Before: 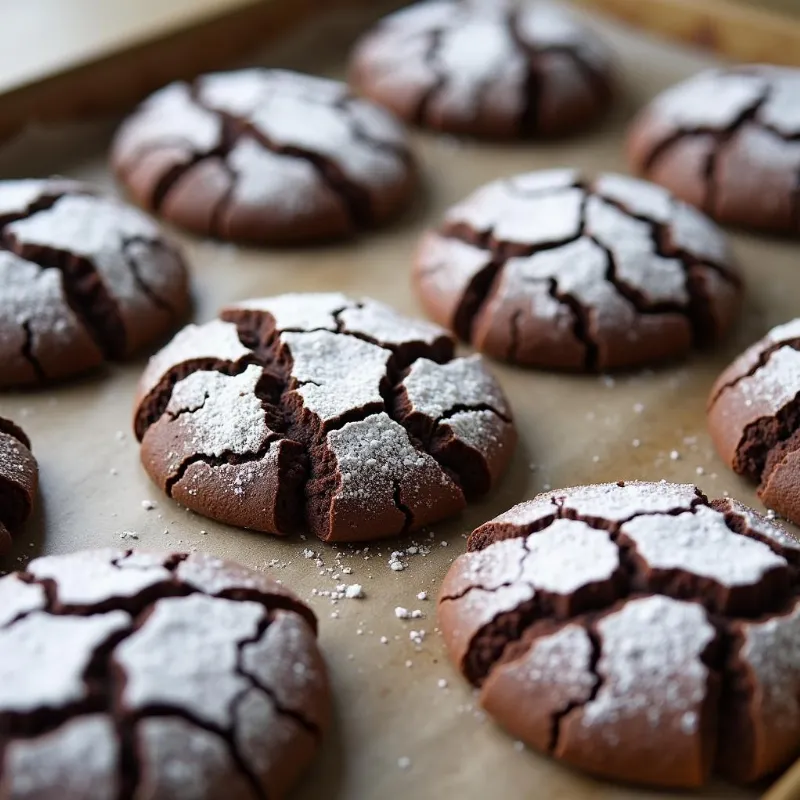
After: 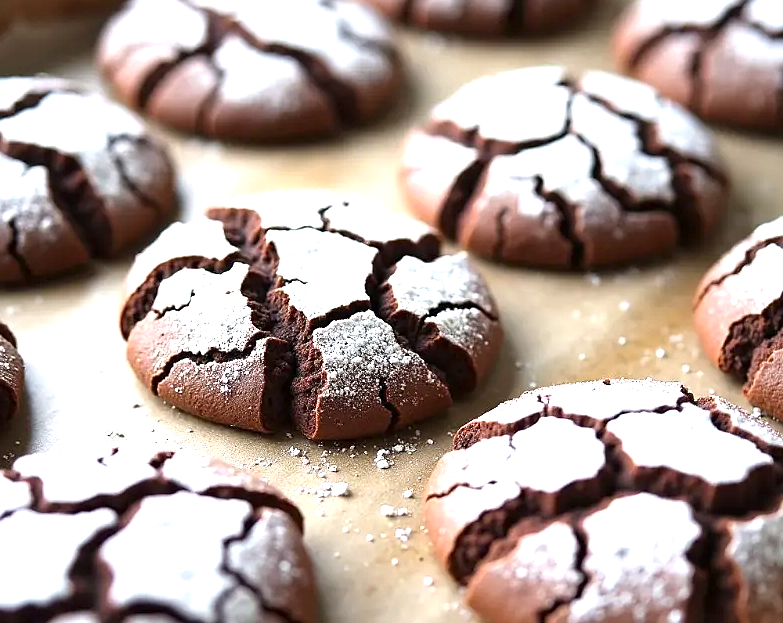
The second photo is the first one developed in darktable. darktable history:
tone equalizer: -8 EV -0.718 EV, -7 EV -0.722 EV, -6 EV -0.603 EV, -5 EV -0.4 EV, -3 EV 0.396 EV, -2 EV 0.6 EV, -1 EV 0.68 EV, +0 EV 0.72 EV, smoothing diameter 24.79%, edges refinement/feathering 8.12, preserve details guided filter
crop and rotate: left 1.807%, top 12.77%, right 0.25%, bottom 9.292%
exposure: exposure 0.634 EV, compensate highlight preservation false
sharpen: radius 0.979, amount 0.613
